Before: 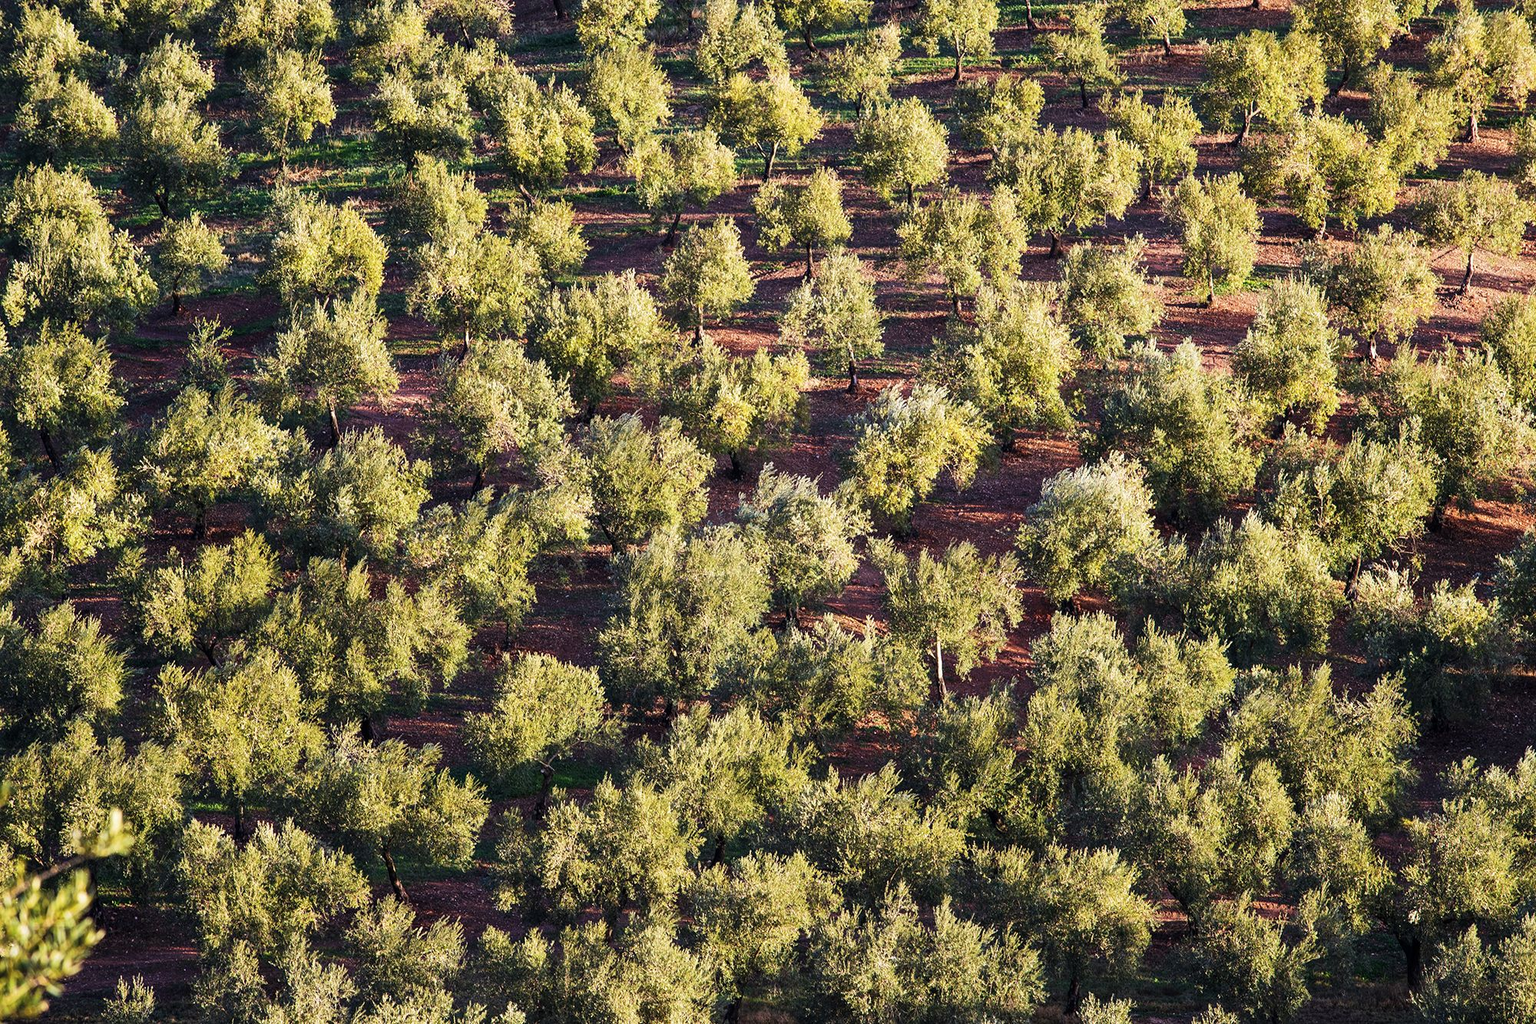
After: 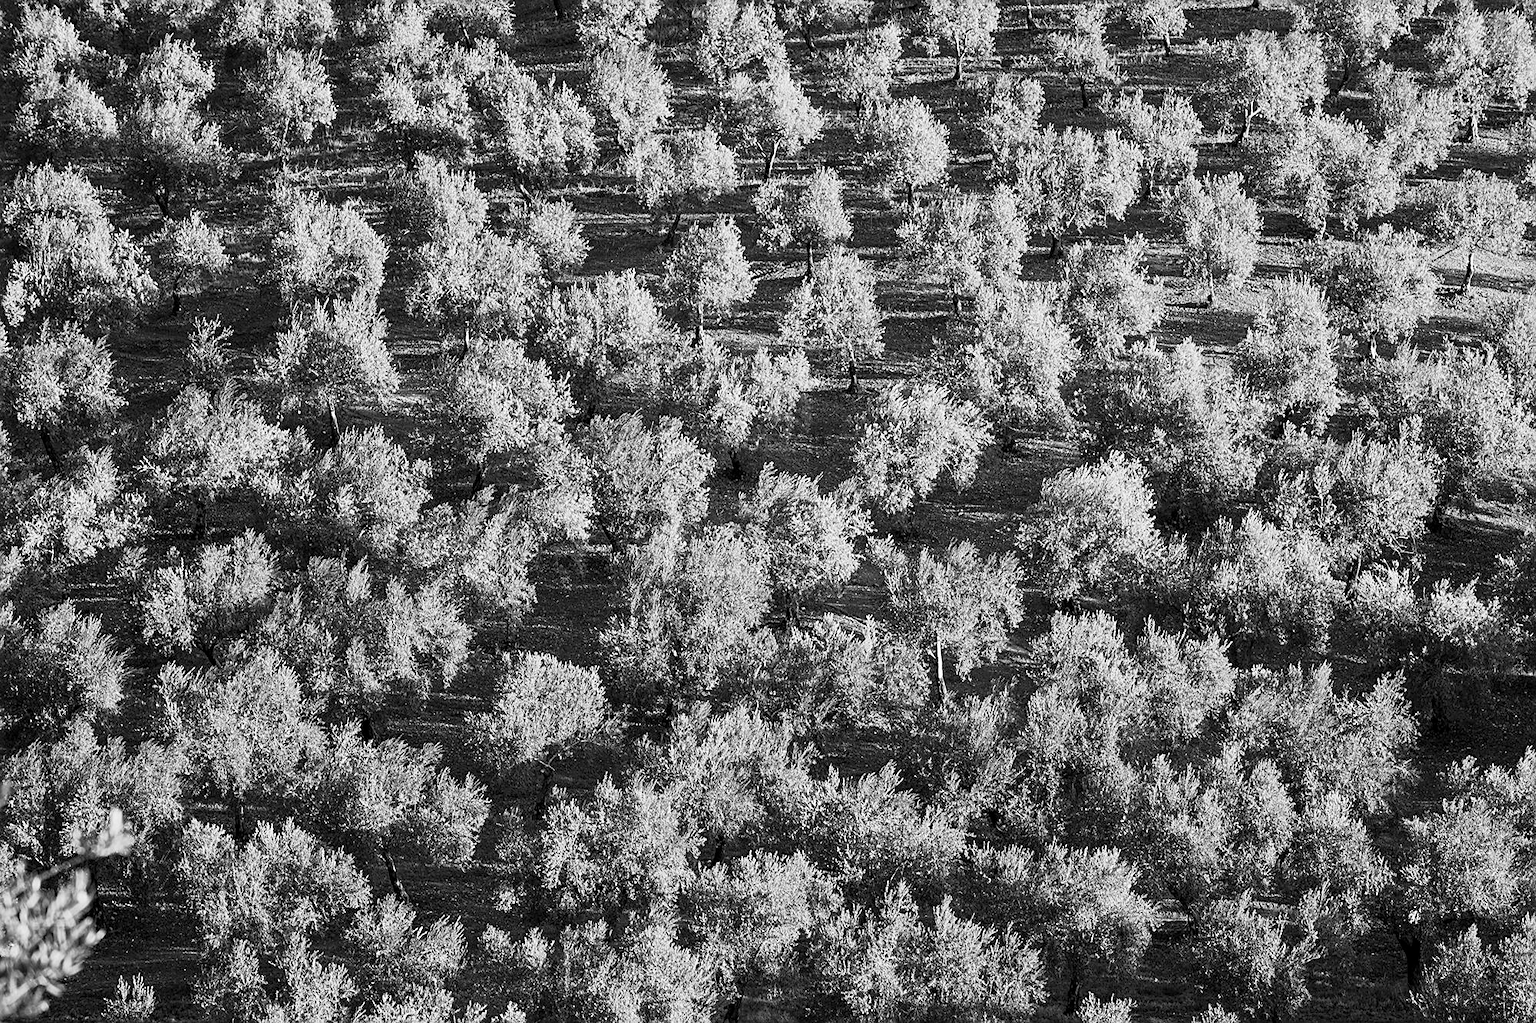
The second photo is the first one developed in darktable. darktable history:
sharpen: on, module defaults
monochrome: on, module defaults
tone curve: curves: ch0 [(0.013, 0) (0.061, 0.068) (0.239, 0.256) (0.502, 0.505) (0.683, 0.676) (0.761, 0.773) (0.858, 0.858) (0.987, 0.945)]; ch1 [(0, 0) (0.172, 0.123) (0.304, 0.288) (0.414, 0.44) (0.472, 0.473) (0.502, 0.508) (0.521, 0.528) (0.583, 0.595) (0.654, 0.673) (0.728, 0.761) (1, 1)]; ch2 [(0, 0) (0.411, 0.424) (0.485, 0.476) (0.502, 0.502) (0.553, 0.557) (0.57, 0.576) (1, 1)], color space Lab, independent channels, preserve colors none
